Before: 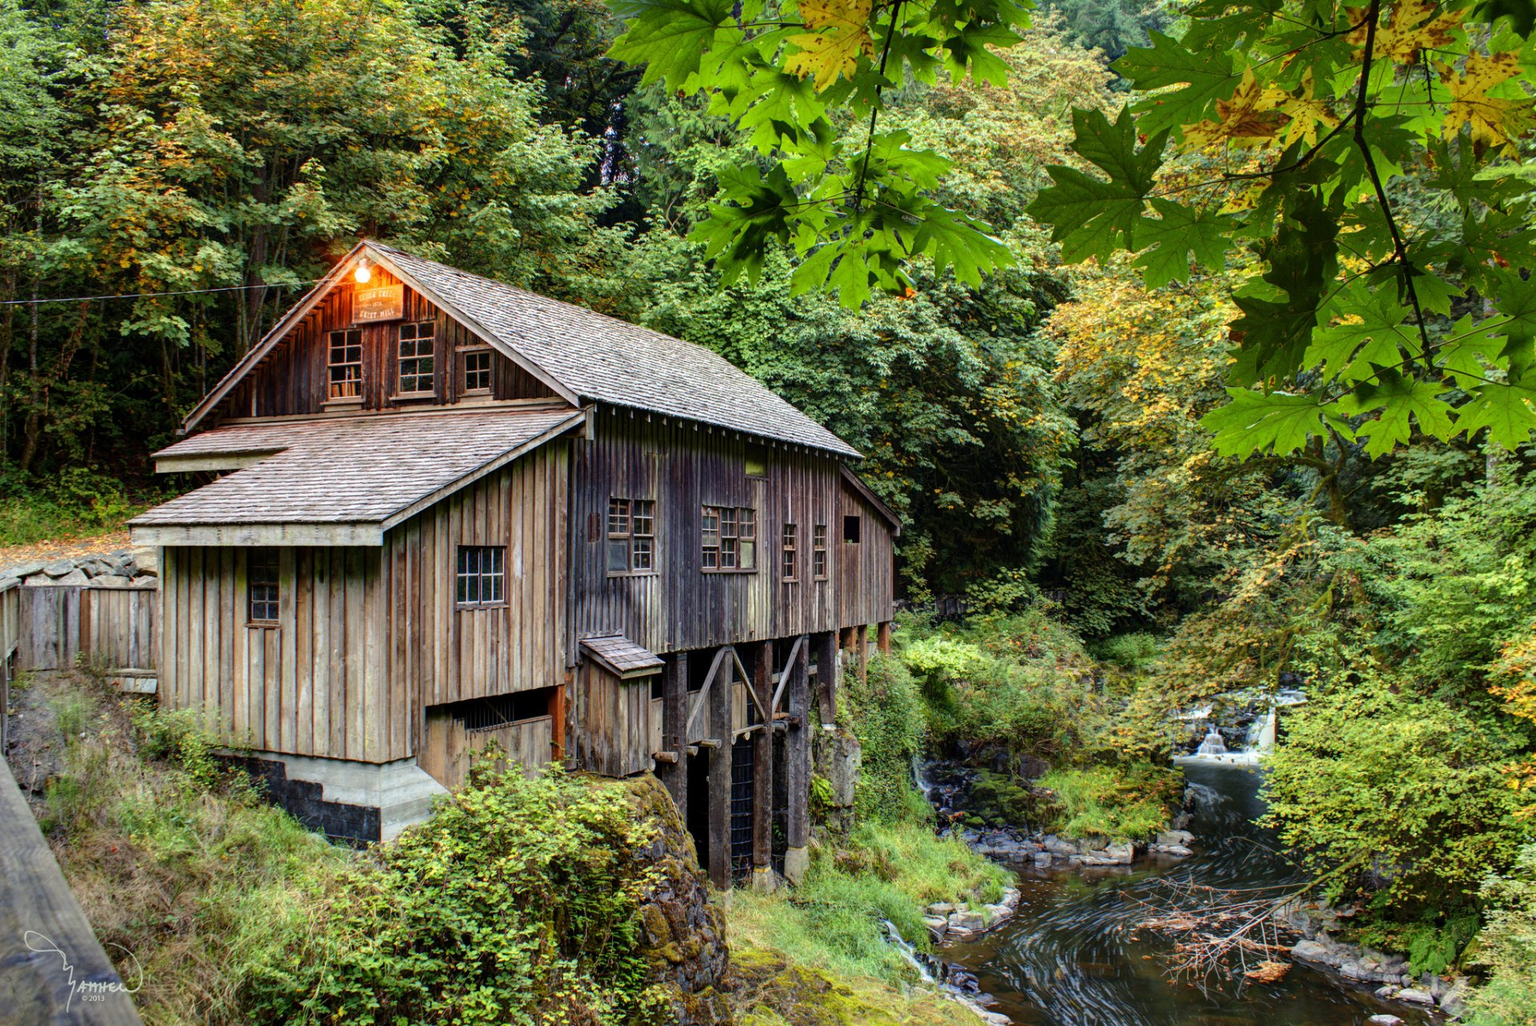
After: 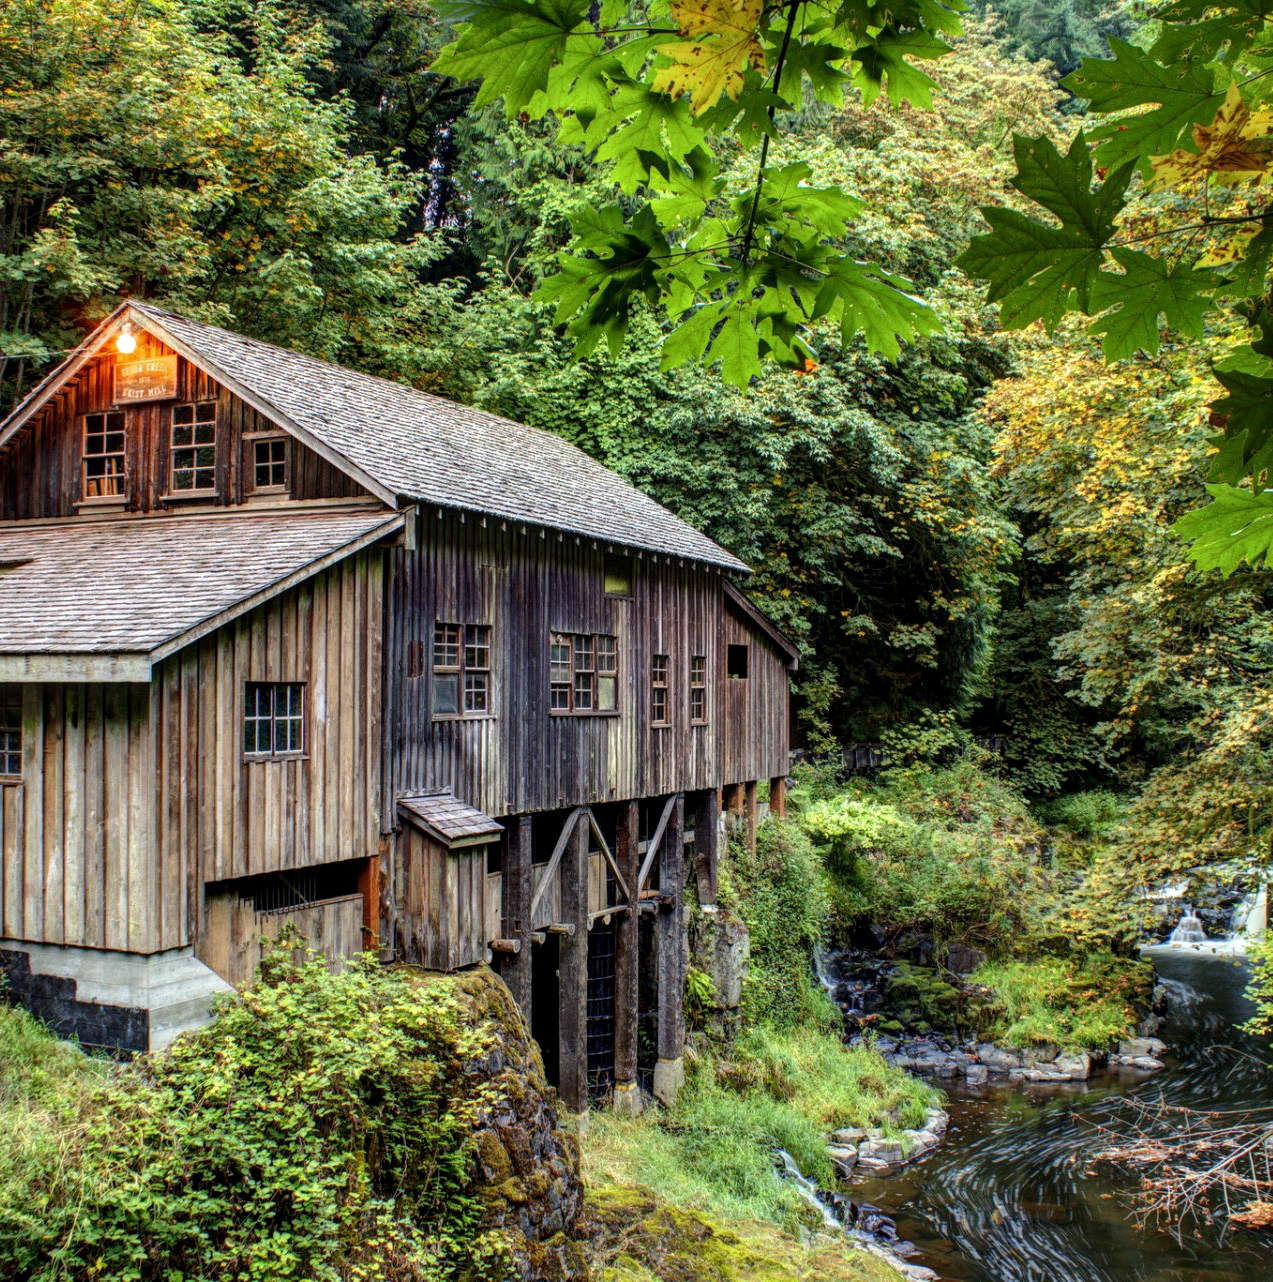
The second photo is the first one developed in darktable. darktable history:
local contrast: detail 130%
crop: left 17.074%, right 16.605%
